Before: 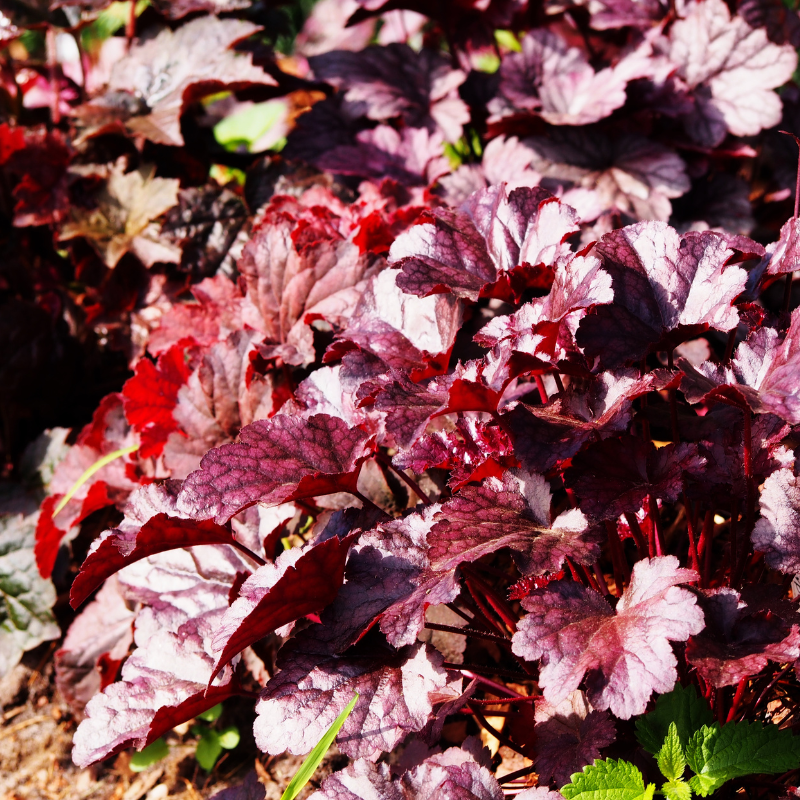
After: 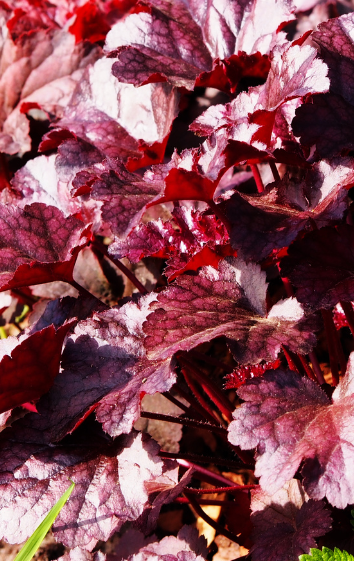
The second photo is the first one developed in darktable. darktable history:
crop: left 35.505%, top 26.381%, right 20.214%, bottom 3.447%
